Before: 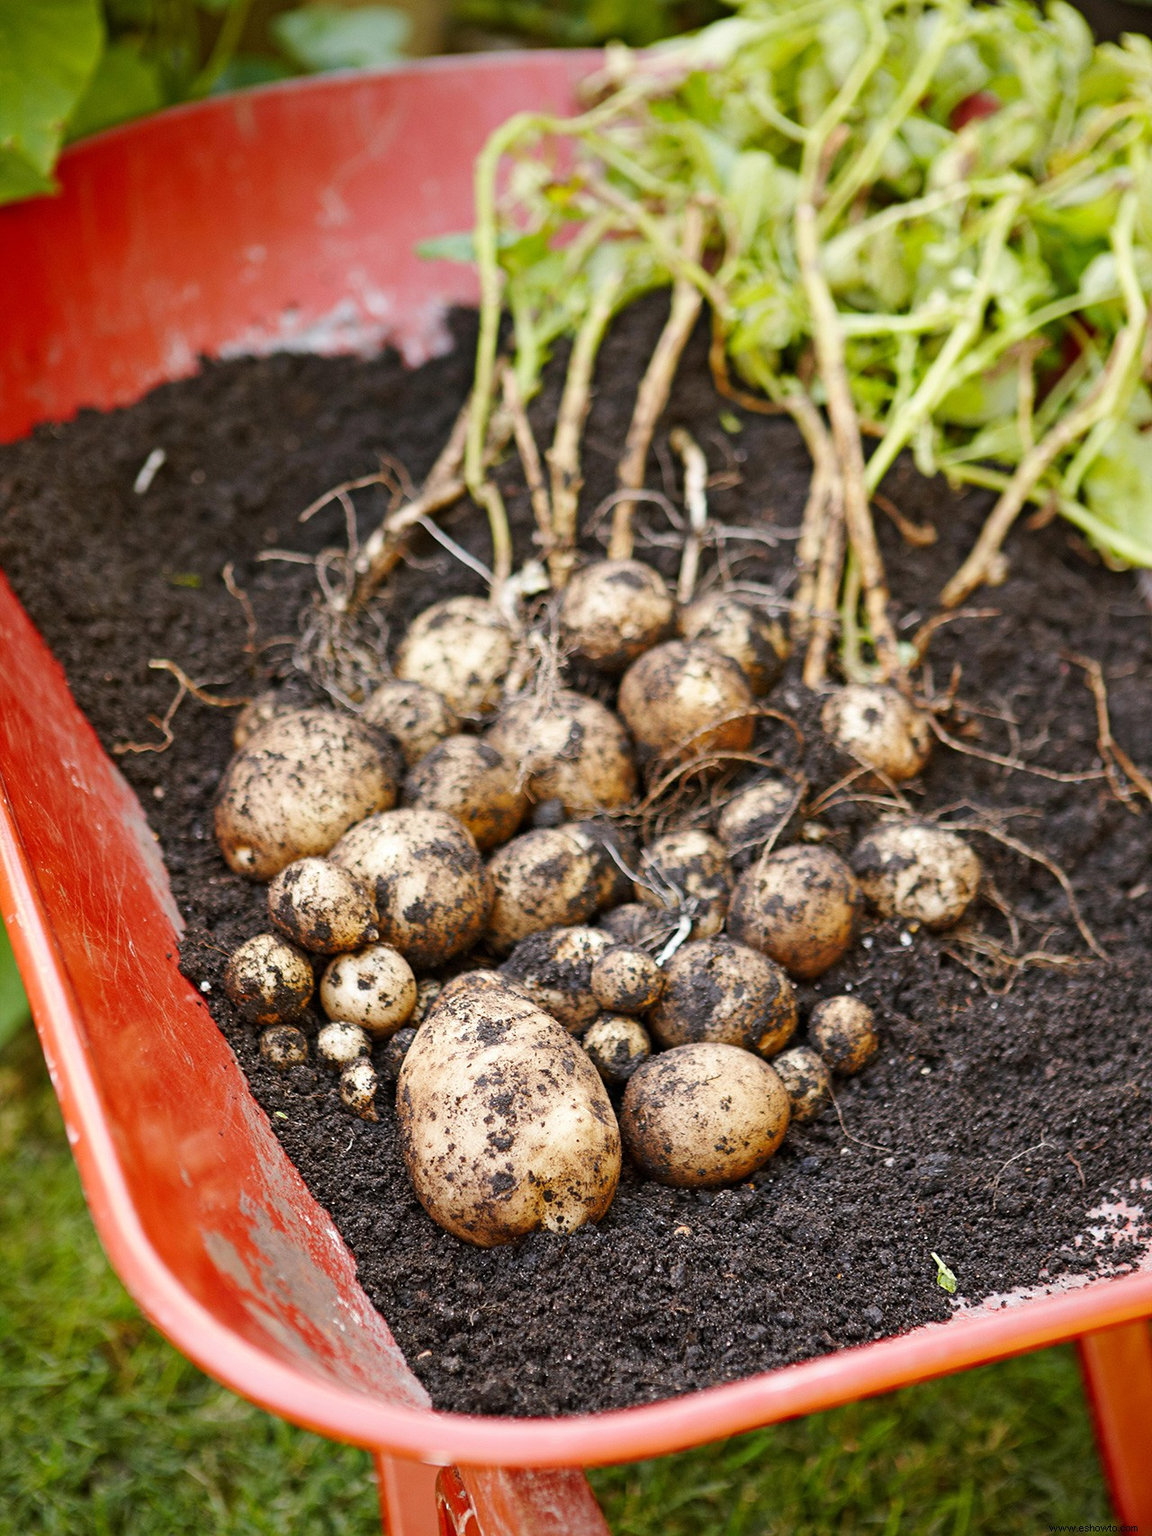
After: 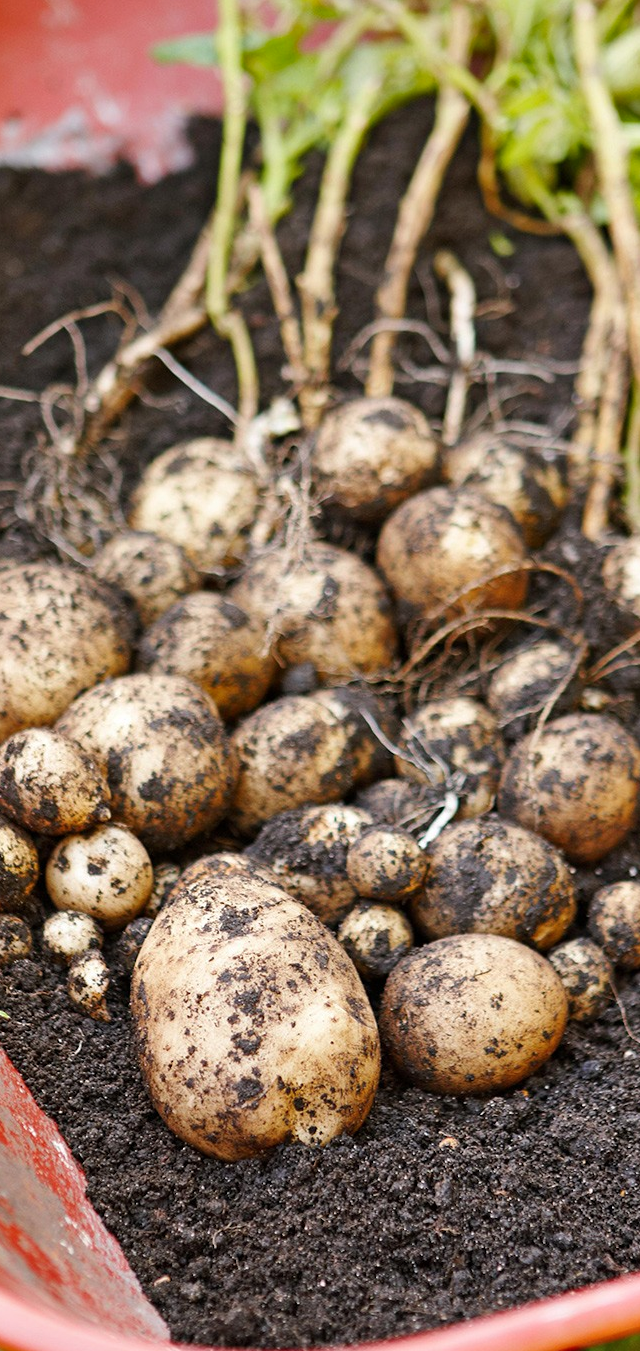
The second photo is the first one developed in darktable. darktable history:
shadows and highlights: low approximation 0.01, soften with gaussian
crop and rotate: angle 0.022°, left 24.275%, top 13.194%, right 25.633%, bottom 7.581%
